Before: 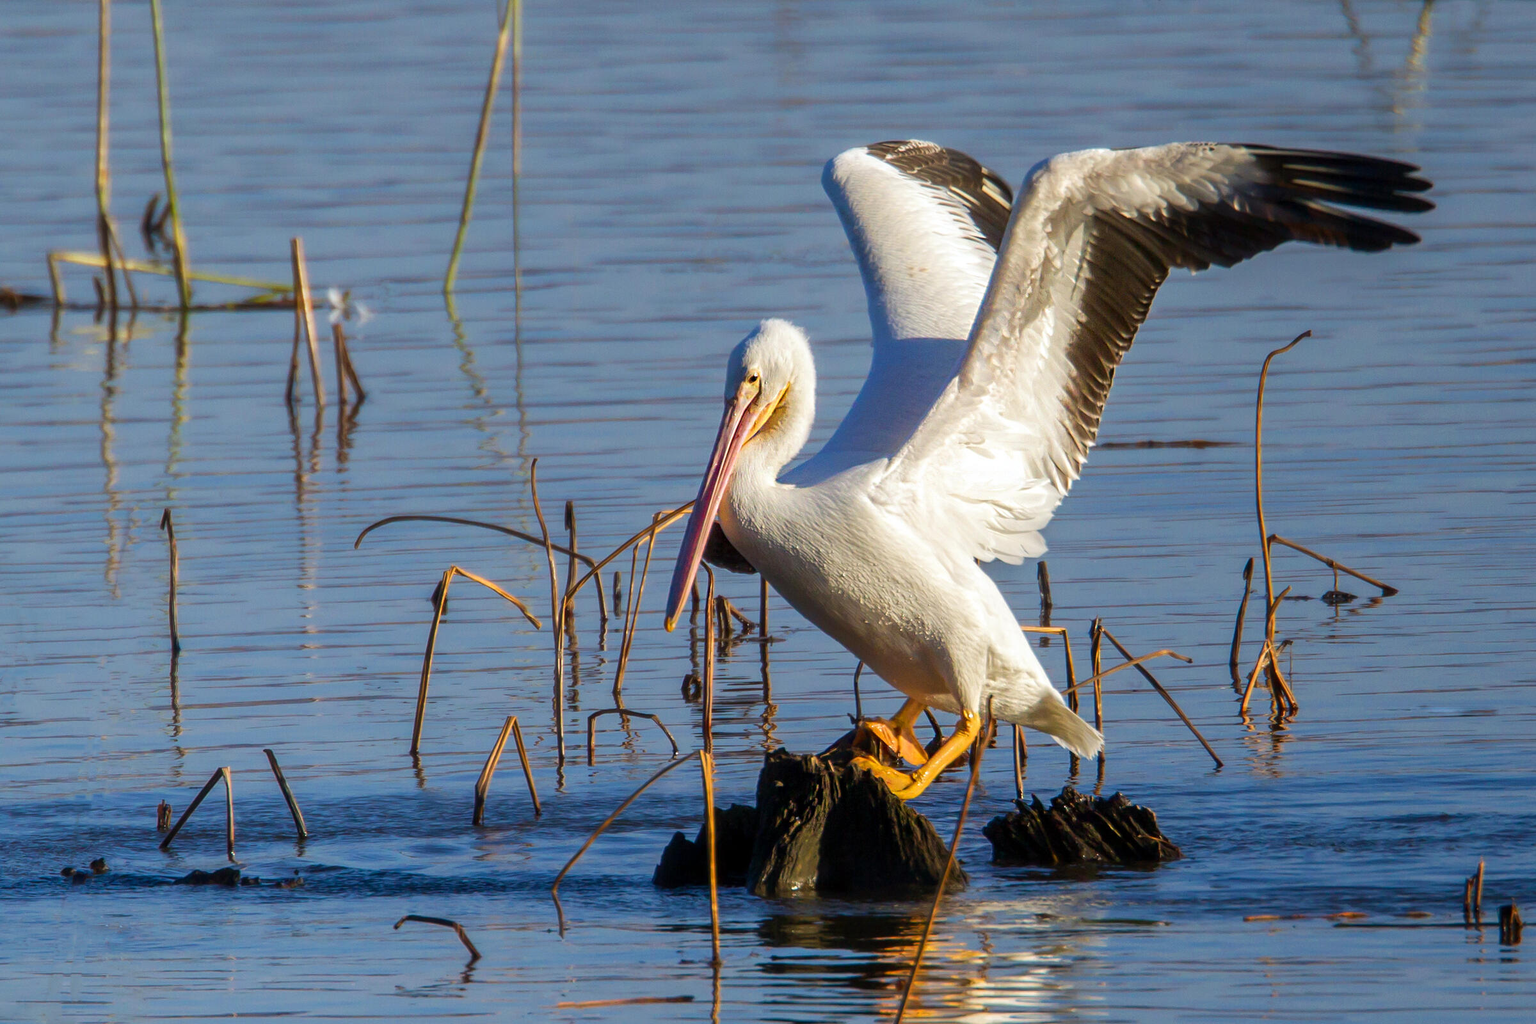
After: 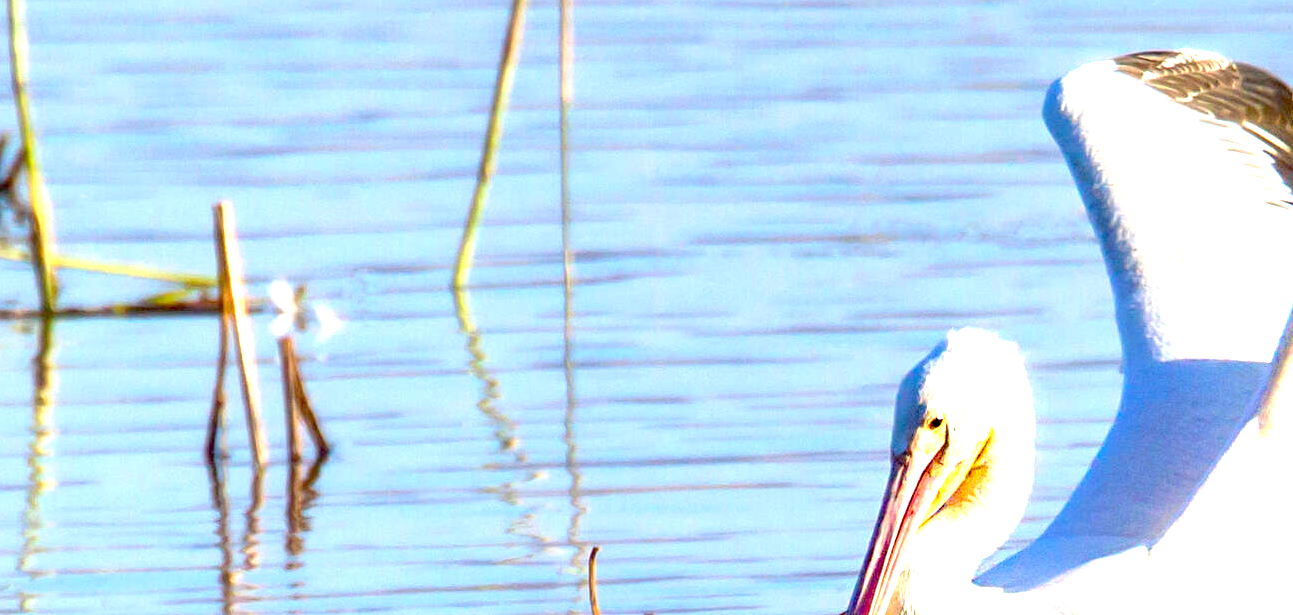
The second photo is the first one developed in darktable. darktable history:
exposure: black level correction 0.016, exposure 1.765 EV, compensate exposure bias true, compensate highlight preservation false
crop: left 10.074%, top 10.568%, right 36.031%, bottom 50.957%
